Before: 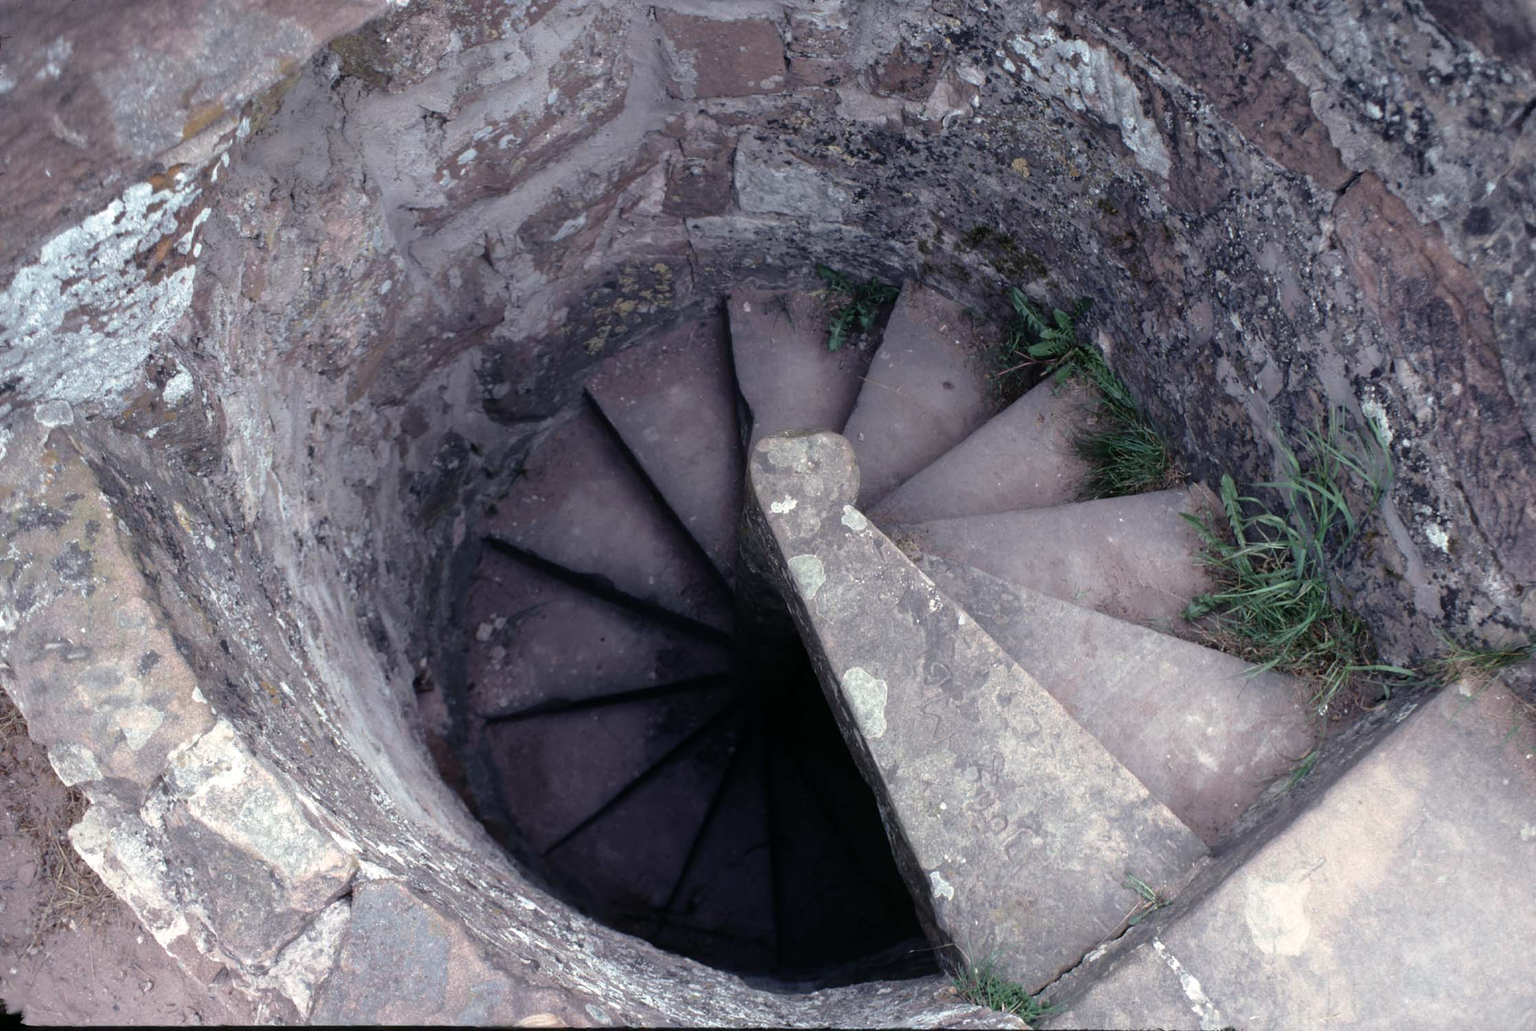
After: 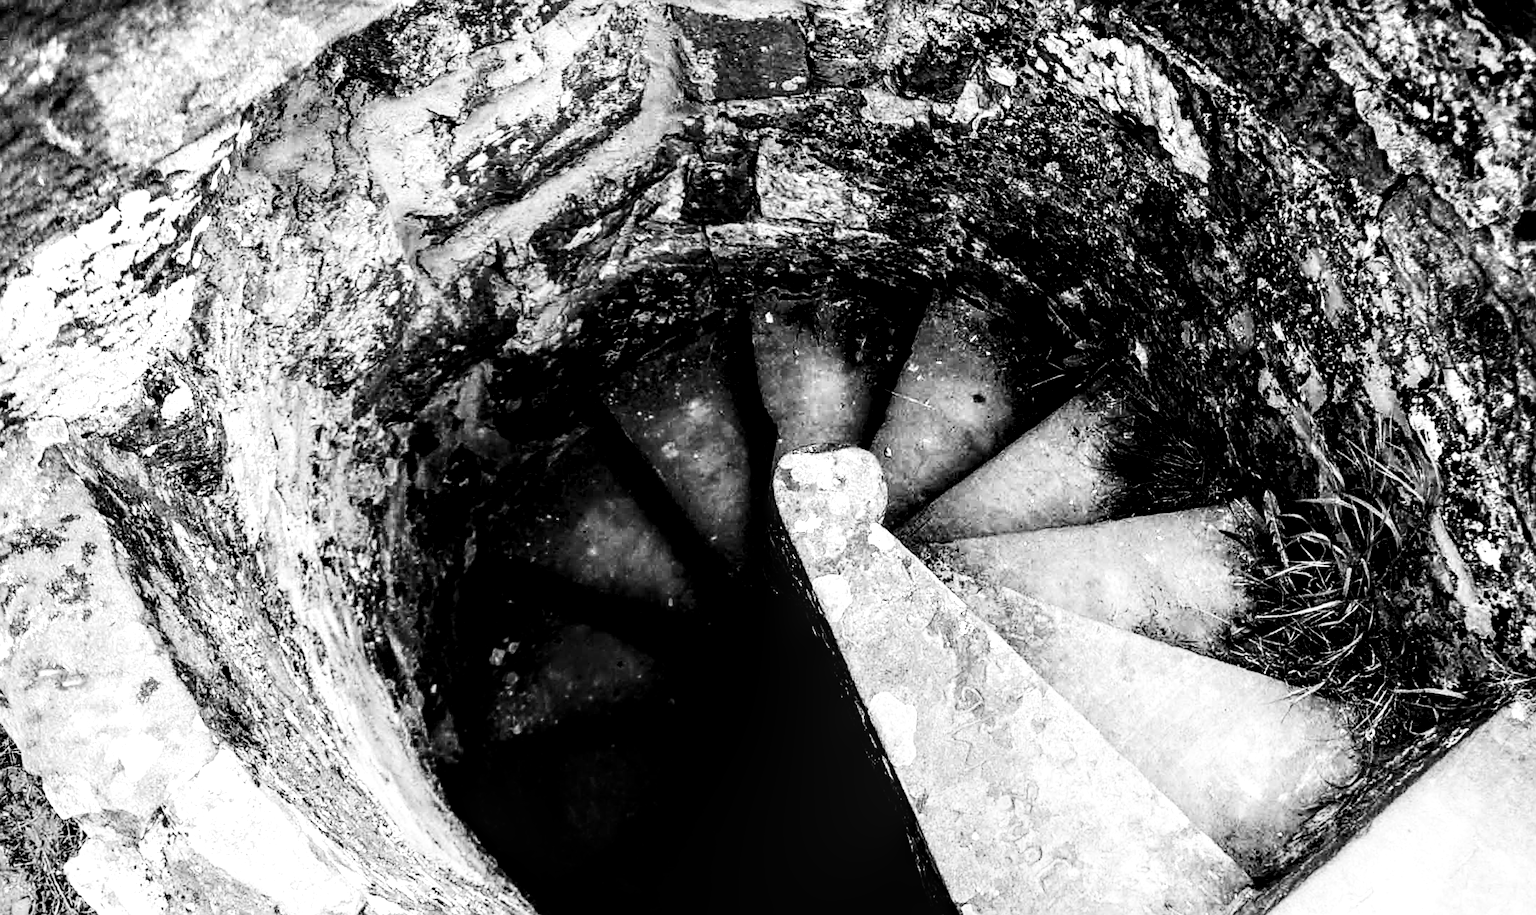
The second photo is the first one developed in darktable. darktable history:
local contrast: highlights 65%, shadows 54%, detail 169%, midtone range 0.514
tone equalizer: -8 EV -0.75 EV, -7 EV -0.7 EV, -6 EV -0.6 EV, -5 EV -0.4 EV, -3 EV 0.4 EV, -2 EV 0.6 EV, -1 EV 0.7 EV, +0 EV 0.75 EV, edges refinement/feathering 500, mask exposure compensation -1.57 EV, preserve details no
contrast brightness saturation: contrast -0.03, brightness -0.59, saturation -1
crop and rotate: angle 0.2°, left 0.275%, right 3.127%, bottom 14.18%
sharpen: on, module defaults
rgb curve: curves: ch0 [(0, 0) (0.21, 0.15) (0.24, 0.21) (0.5, 0.75) (0.75, 0.96) (0.89, 0.99) (1, 1)]; ch1 [(0, 0.02) (0.21, 0.13) (0.25, 0.2) (0.5, 0.67) (0.75, 0.9) (0.89, 0.97) (1, 1)]; ch2 [(0, 0.02) (0.21, 0.13) (0.25, 0.2) (0.5, 0.67) (0.75, 0.9) (0.89, 0.97) (1, 1)], compensate middle gray true
